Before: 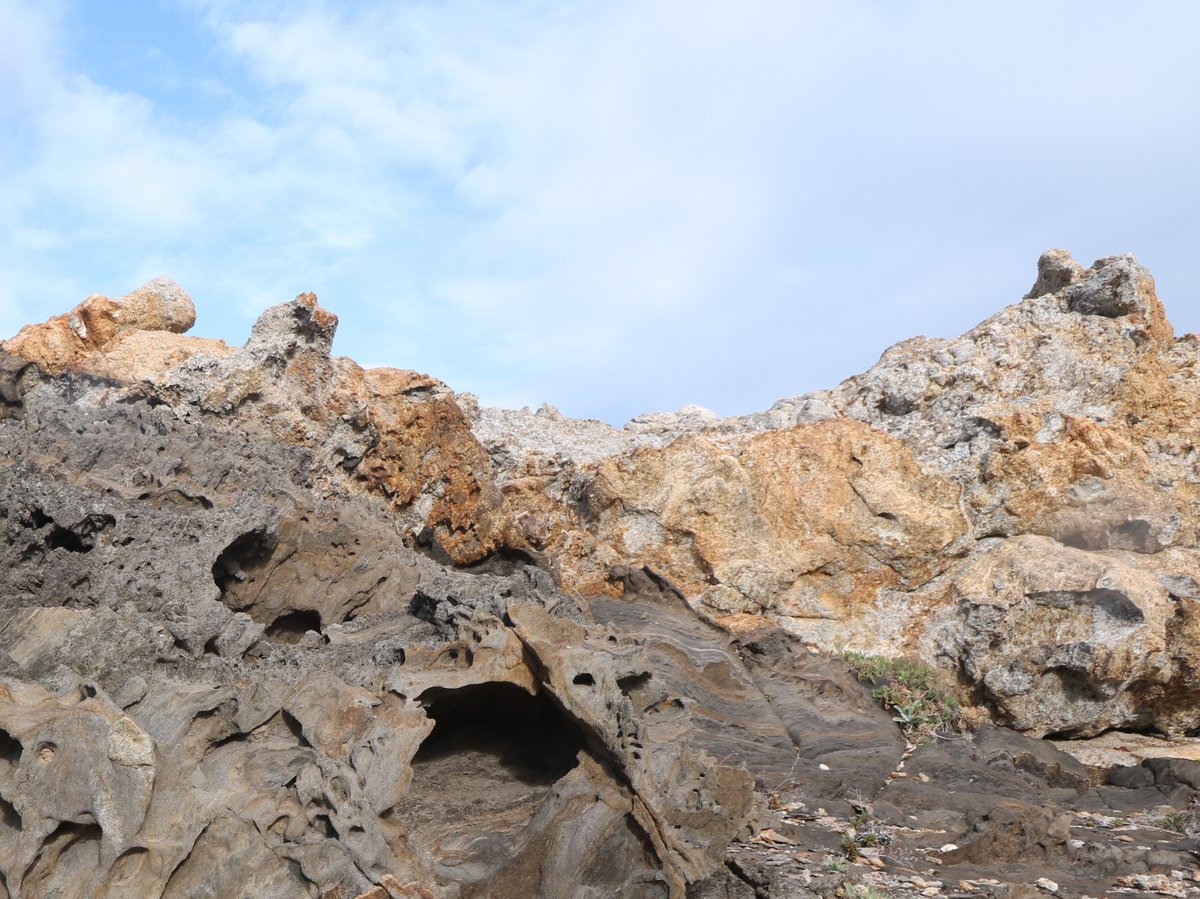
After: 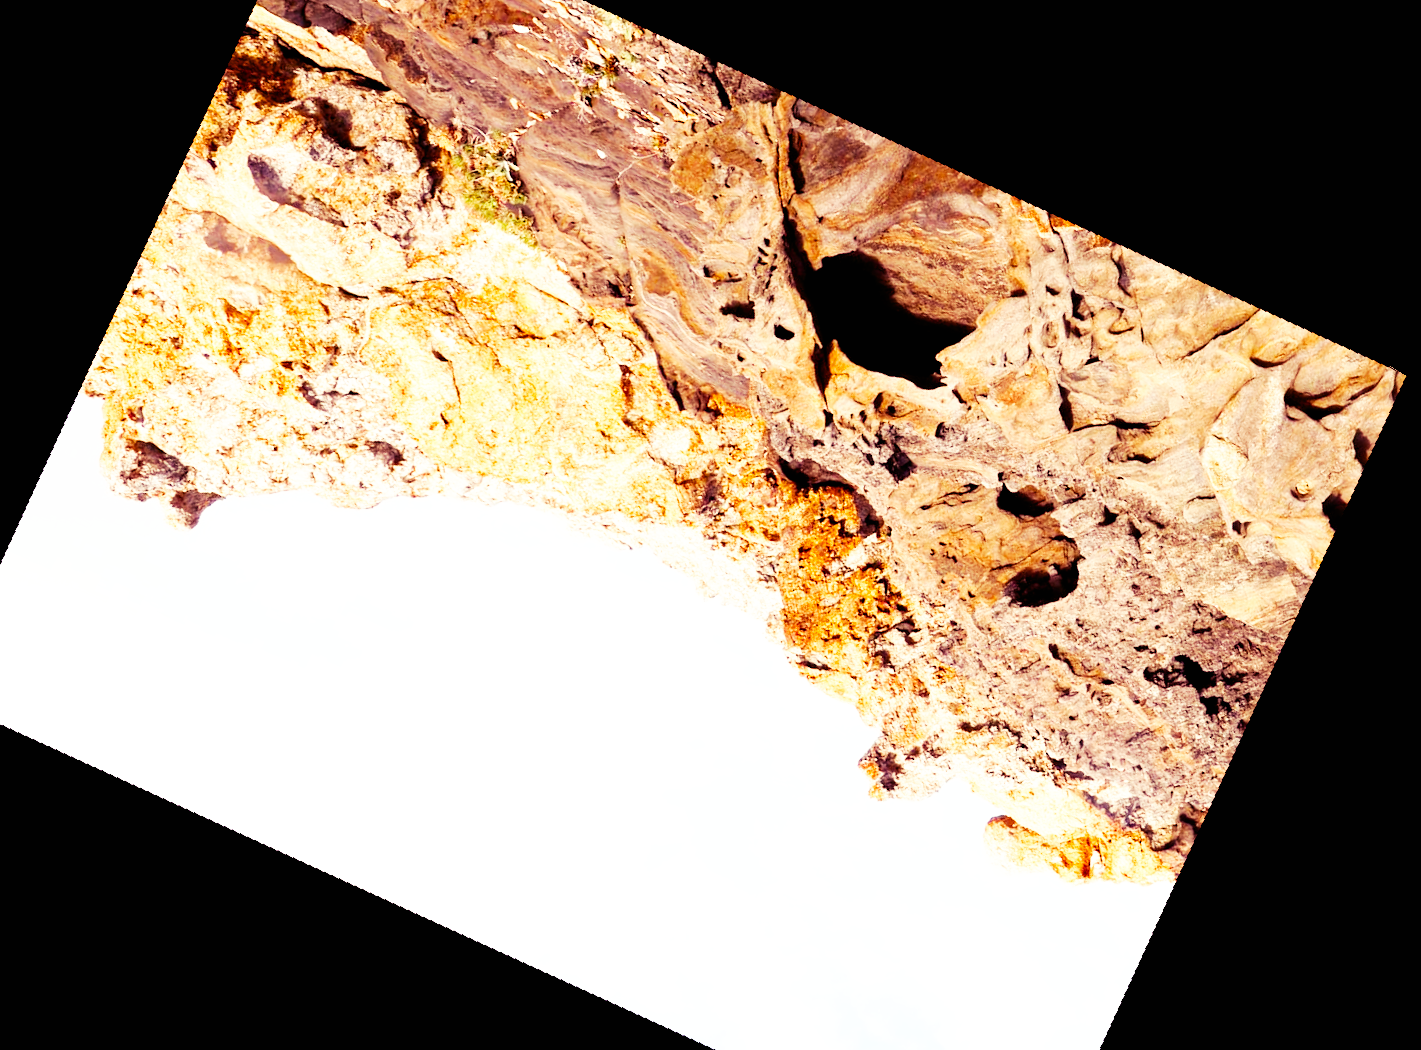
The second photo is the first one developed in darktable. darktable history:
white balance: red 1.045, blue 0.932
base curve: curves: ch0 [(0, 0) (0.007, 0.004) (0.027, 0.03) (0.046, 0.07) (0.207, 0.54) (0.442, 0.872) (0.673, 0.972) (1, 1)], preserve colors none
color balance rgb: shadows lift › luminance -21.66%, shadows lift › chroma 8.98%, shadows lift › hue 283.37°, power › chroma 1.55%, power › hue 25.59°, highlights gain › luminance 6.08%, highlights gain › chroma 2.55%, highlights gain › hue 90°, global offset › luminance -0.87%, perceptual saturation grading › global saturation 27.49%, perceptual saturation grading › highlights -28.39%, perceptual saturation grading › mid-tones 15.22%, perceptual saturation grading › shadows 33.98%, perceptual brilliance grading › highlights 10%, perceptual brilliance grading › mid-tones 5%
crop and rotate: angle 148.68°, left 9.111%, top 15.603%, right 4.588%, bottom 17.041%
rotate and perspective: rotation -6.83°, automatic cropping off
